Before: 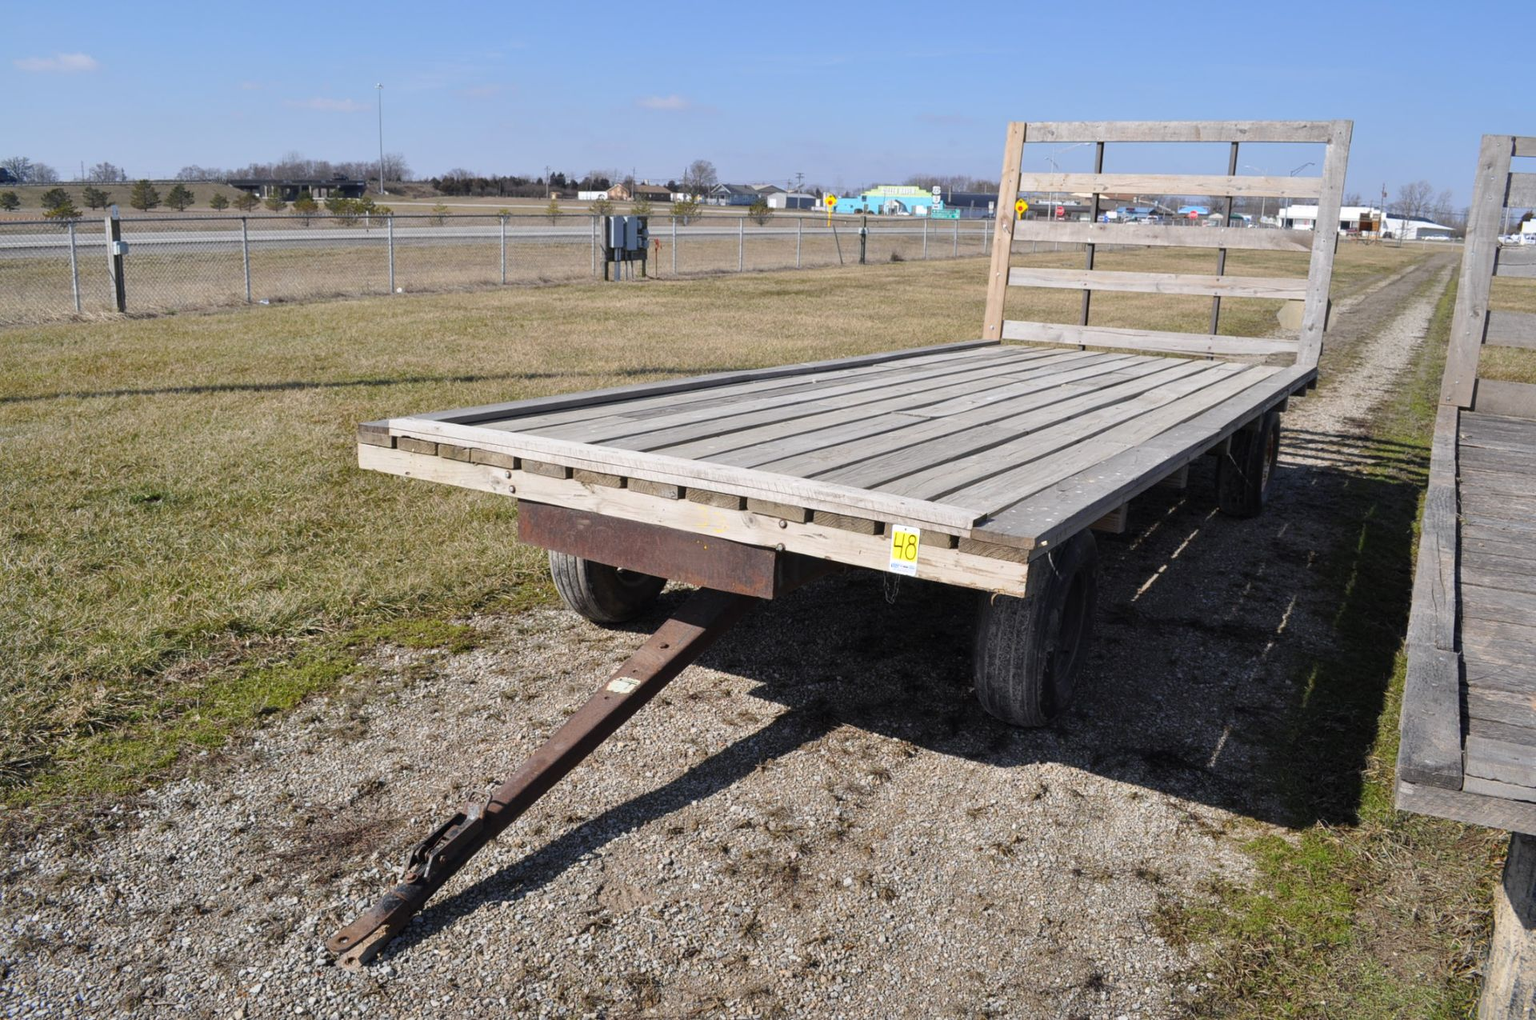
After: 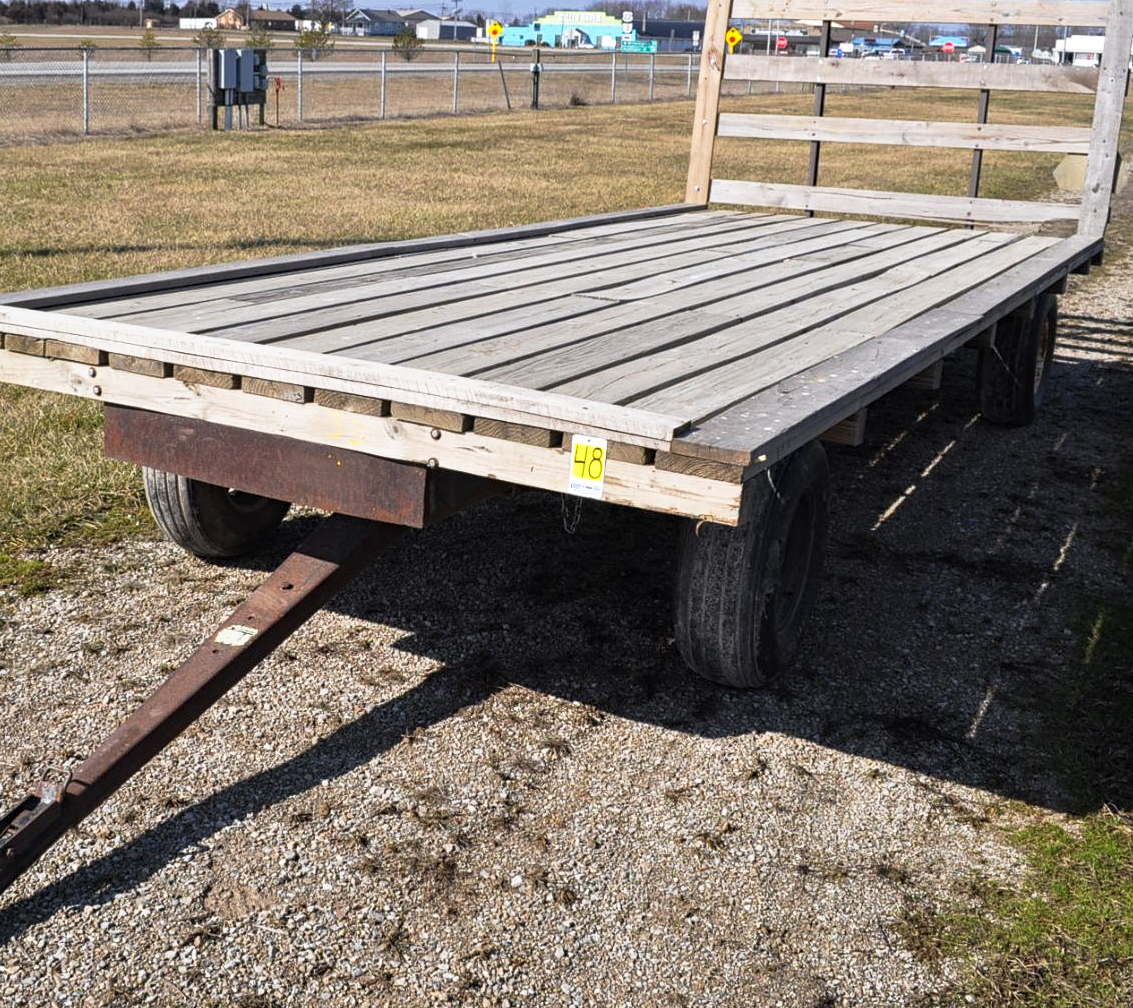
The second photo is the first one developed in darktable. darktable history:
haze removal: strength 0.093, compatibility mode true, adaptive false
contrast equalizer: octaves 7, y [[0.5, 0.5, 0.5, 0.512, 0.552, 0.62], [0.5 ×6], [0.5 ×4, 0.504, 0.553], [0 ×6], [0 ×6]]
exposure: compensate highlight preservation false
base curve: curves: ch0 [(0, 0) (0.257, 0.25) (0.482, 0.586) (0.757, 0.871) (1, 1)], preserve colors none
crop and rotate: left 28.29%, top 17.417%, right 12.657%, bottom 3.508%
